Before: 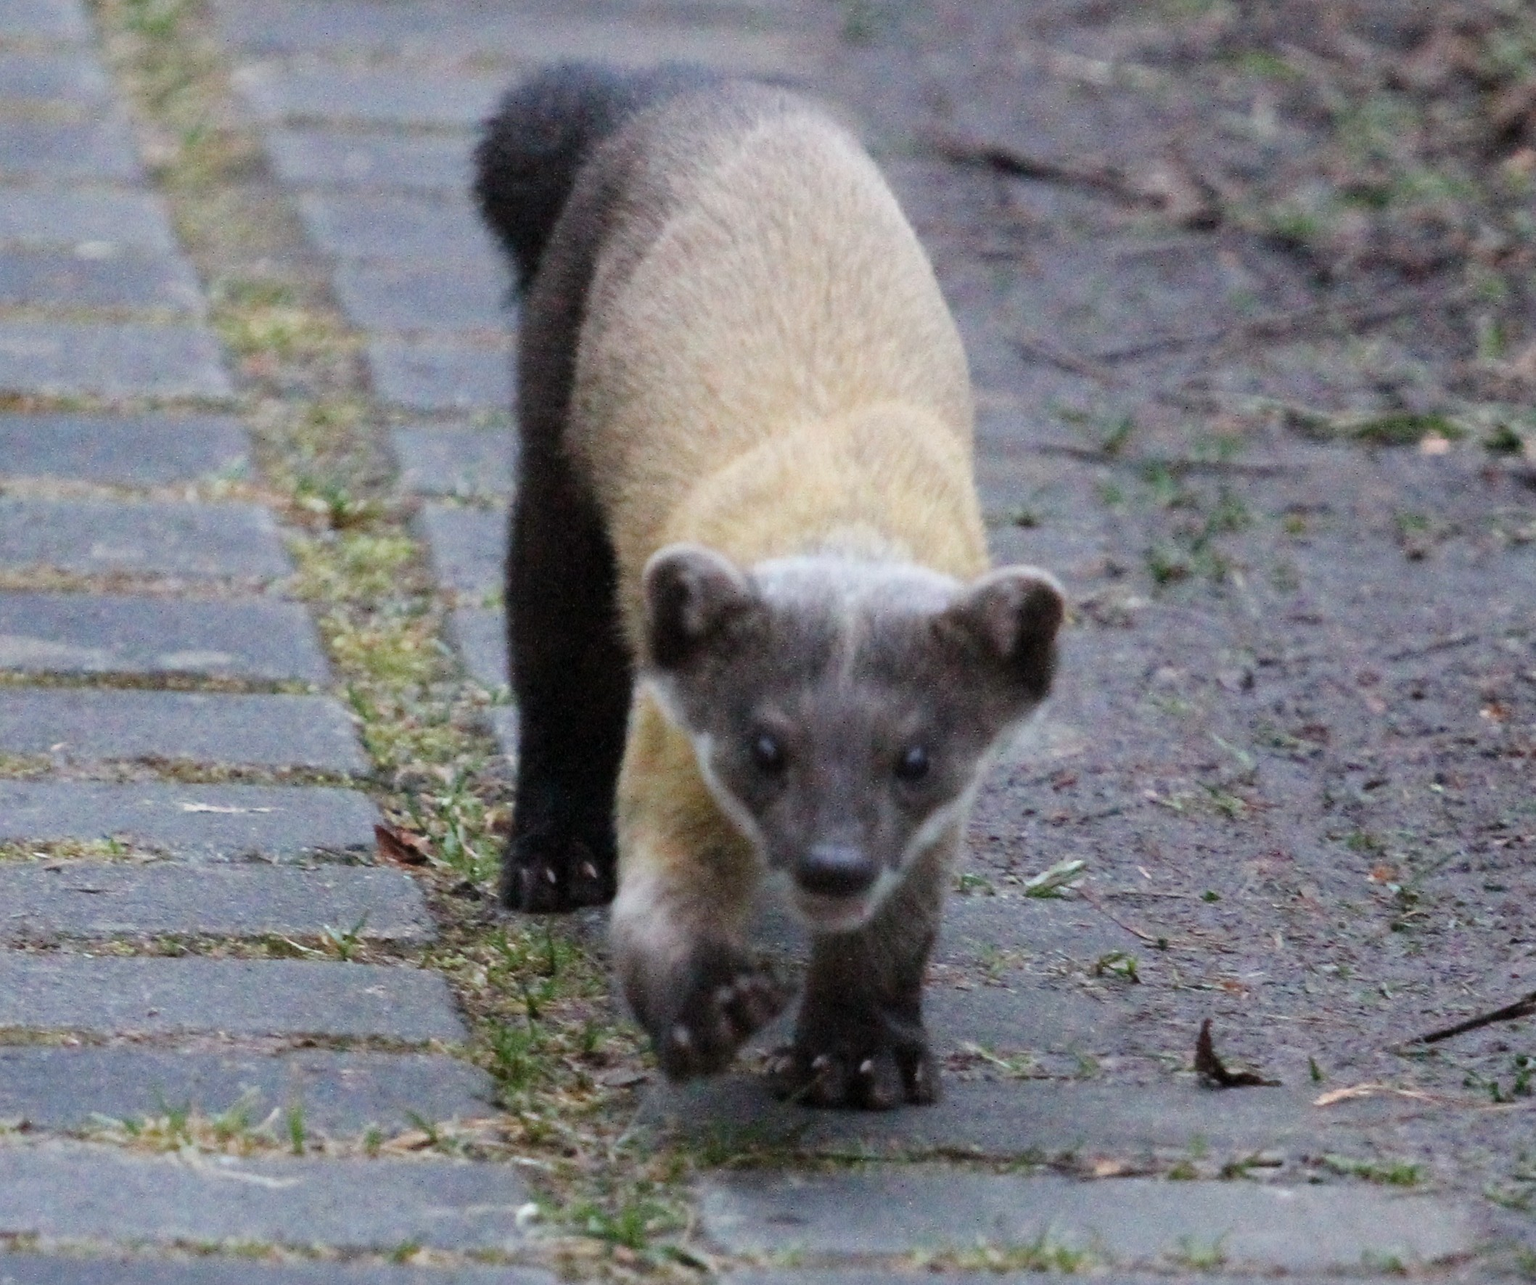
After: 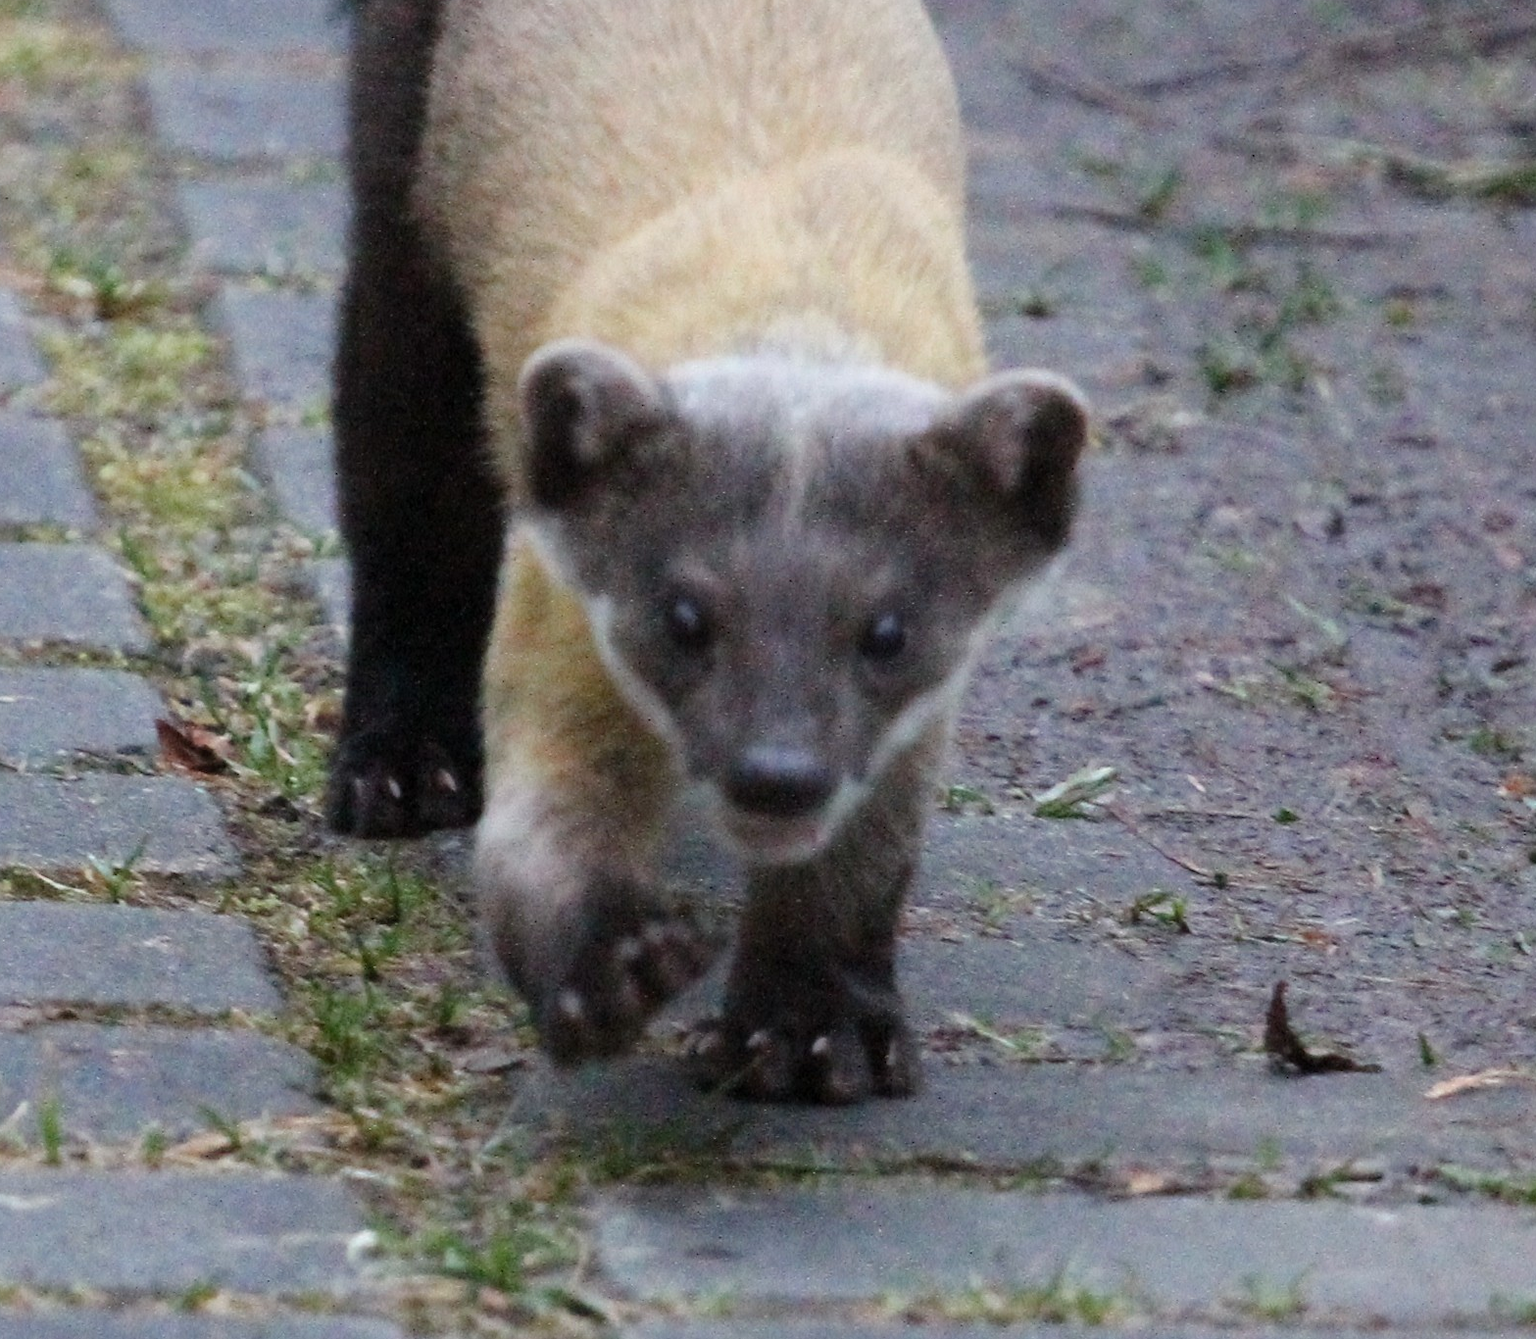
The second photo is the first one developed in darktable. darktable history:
crop: left 16.87%, top 22.788%, right 9.071%
